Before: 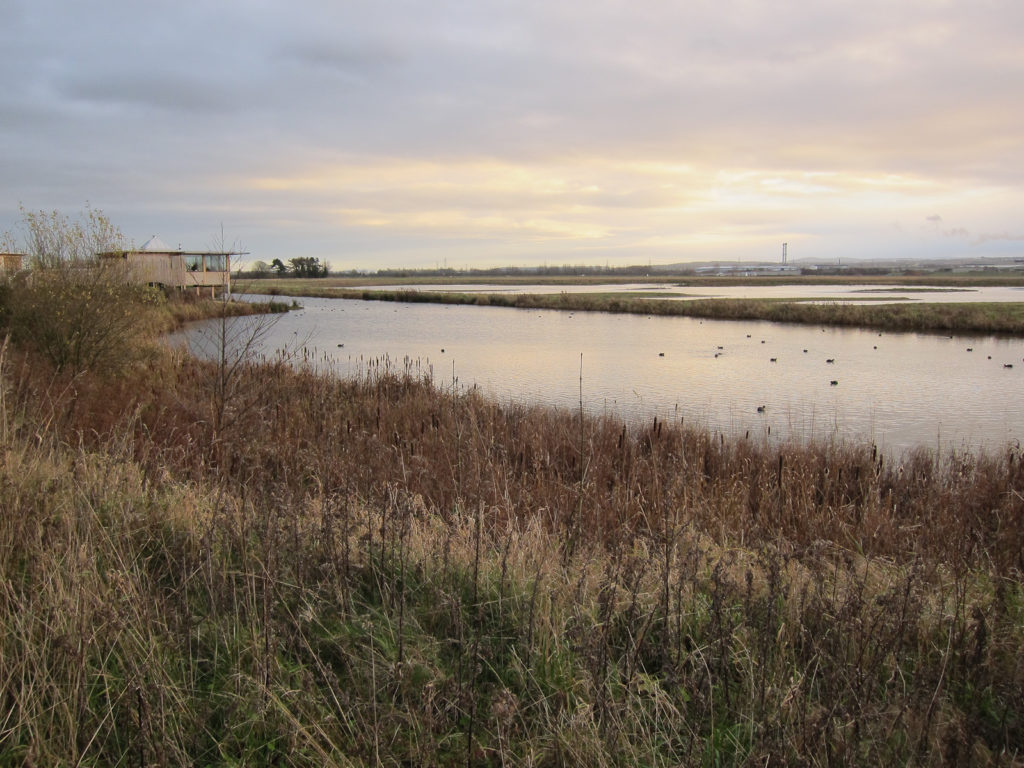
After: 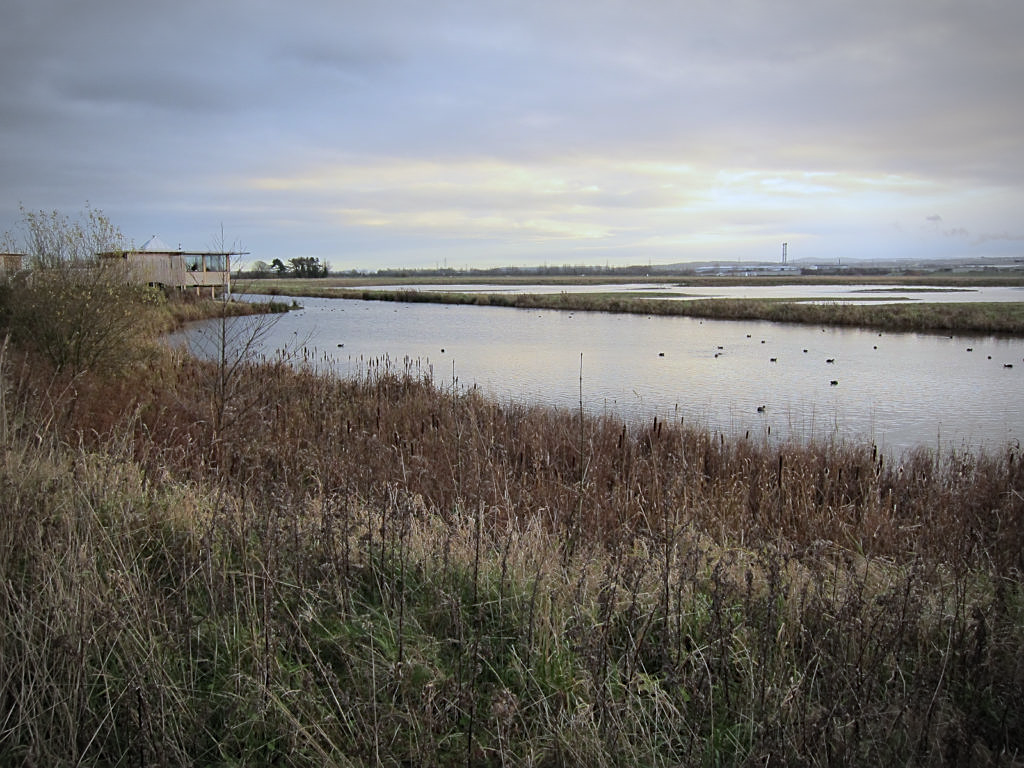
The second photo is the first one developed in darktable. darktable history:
sharpen: on, module defaults
vignetting: automatic ratio true
white balance: red 0.924, blue 1.095
